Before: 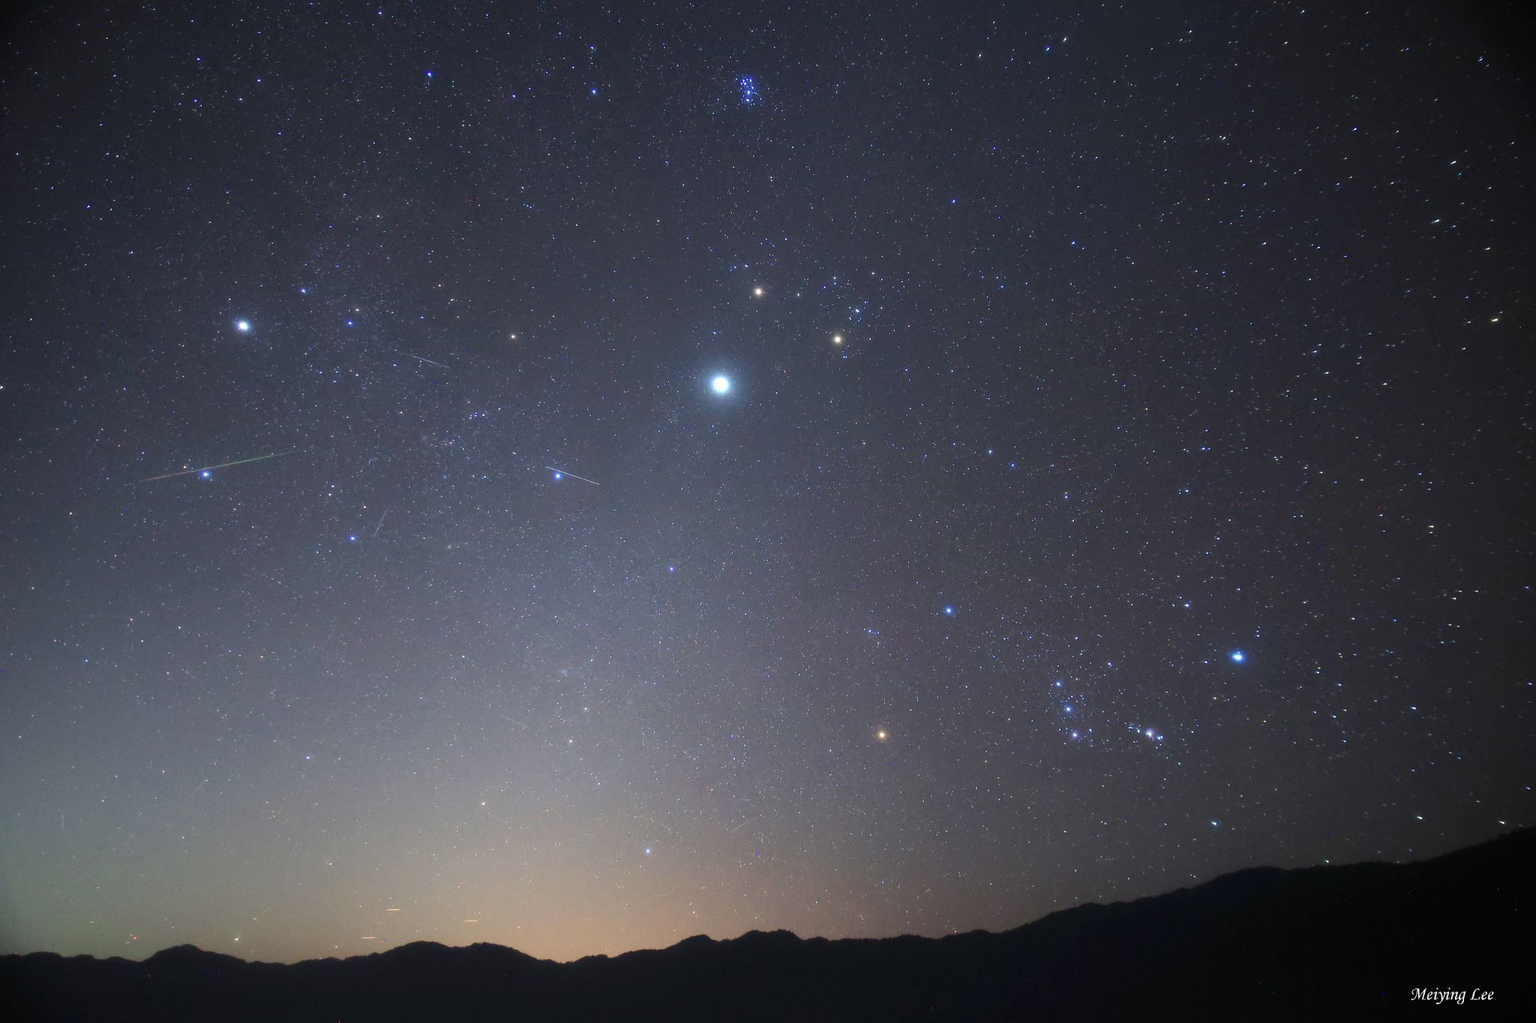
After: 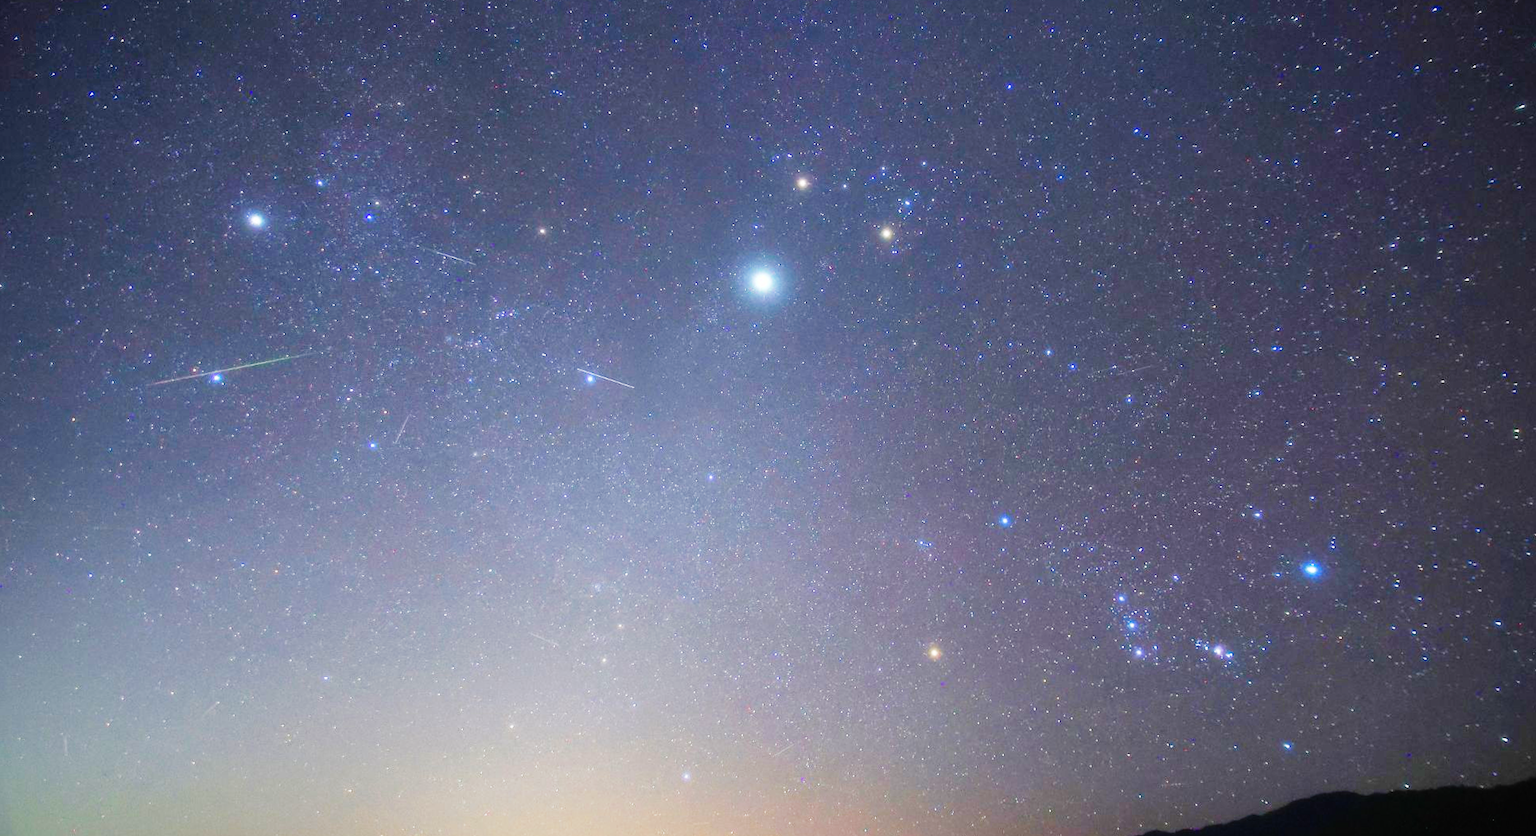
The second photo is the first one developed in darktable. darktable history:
shadows and highlights: highlights color adjustment 52.67%
color balance rgb: perceptual saturation grading › global saturation 29.77%
base curve: curves: ch0 [(0, 0) (0, 0.001) (0.001, 0.001) (0.004, 0.002) (0.007, 0.004) (0.015, 0.013) (0.033, 0.045) (0.052, 0.096) (0.075, 0.17) (0.099, 0.241) (0.163, 0.42) (0.219, 0.55) (0.259, 0.616) (0.327, 0.722) (0.365, 0.765) (0.522, 0.873) (0.547, 0.881) (0.689, 0.919) (0.826, 0.952) (1, 1)], preserve colors none
crop and rotate: angle 0.105°, top 11.598%, right 5.434%, bottom 11.055%
